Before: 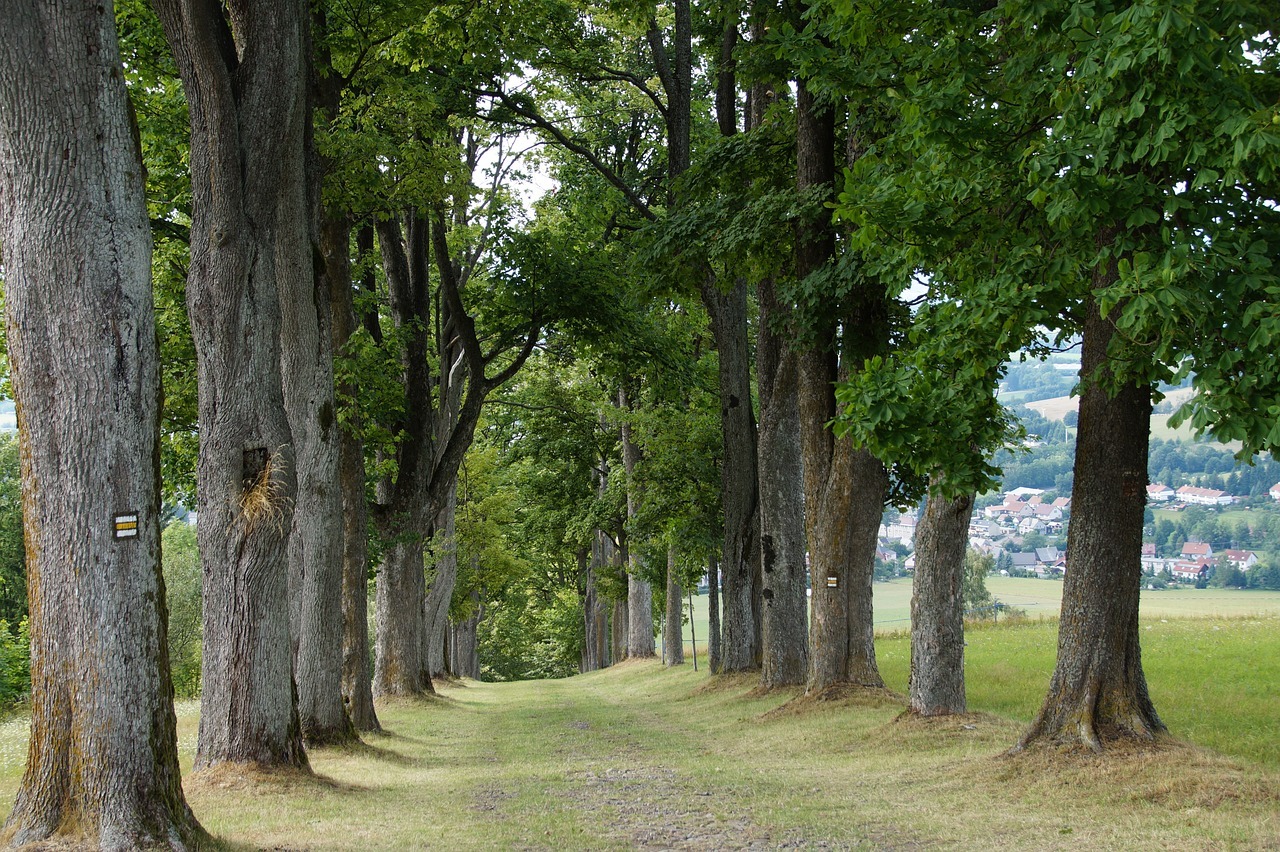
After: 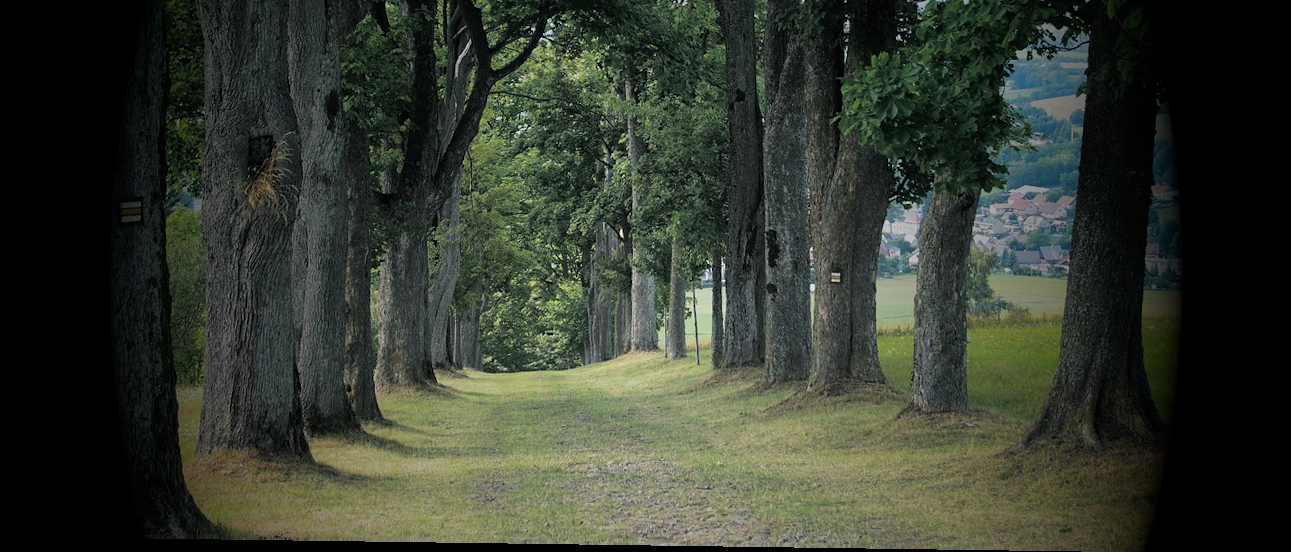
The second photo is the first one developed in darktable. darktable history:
bloom: size 3%, threshold 100%, strength 0%
crop and rotate: top 36.435%
split-toning: shadows › hue 201.6°, shadows › saturation 0.16, highlights › hue 50.4°, highlights › saturation 0.2, balance -49.9
rotate and perspective: rotation 0.8°, automatic cropping off
shadows and highlights: shadows 43.71, white point adjustment -1.46, soften with gaussian
vignetting: fall-off start 15.9%, fall-off radius 100%, brightness -1, saturation 0.5, width/height ratio 0.719
